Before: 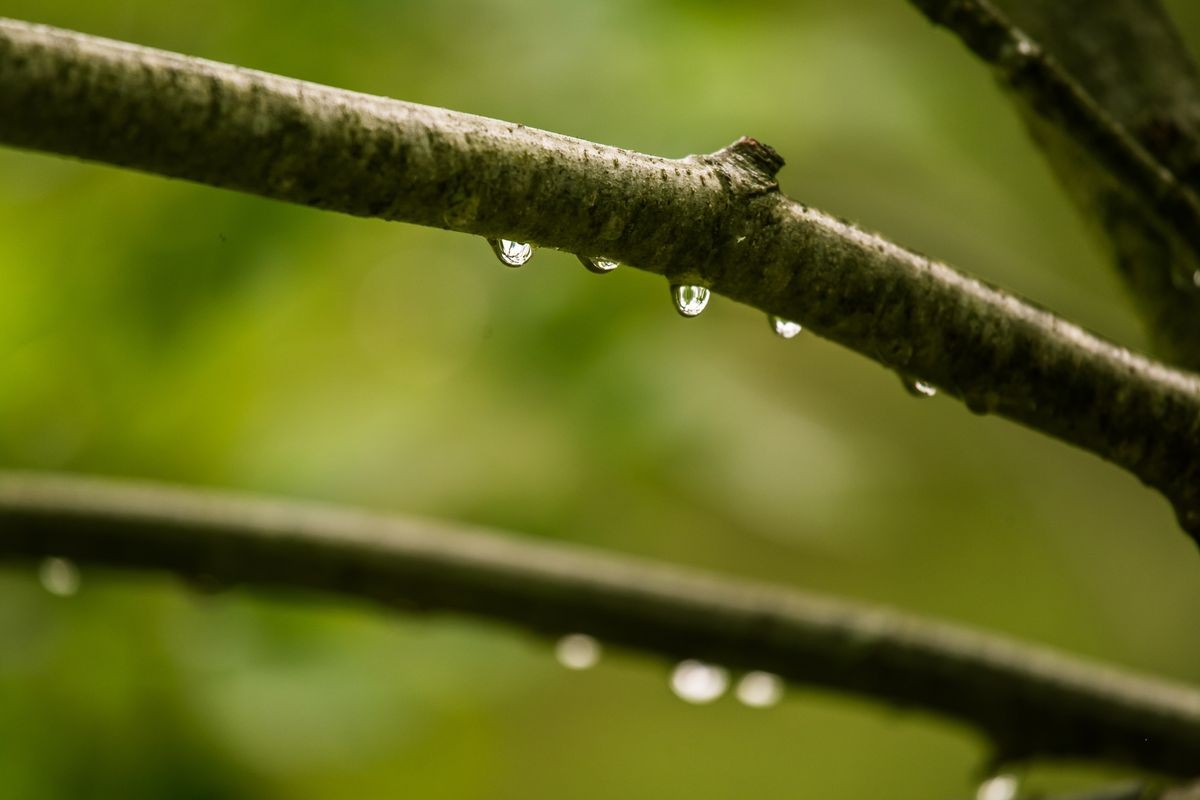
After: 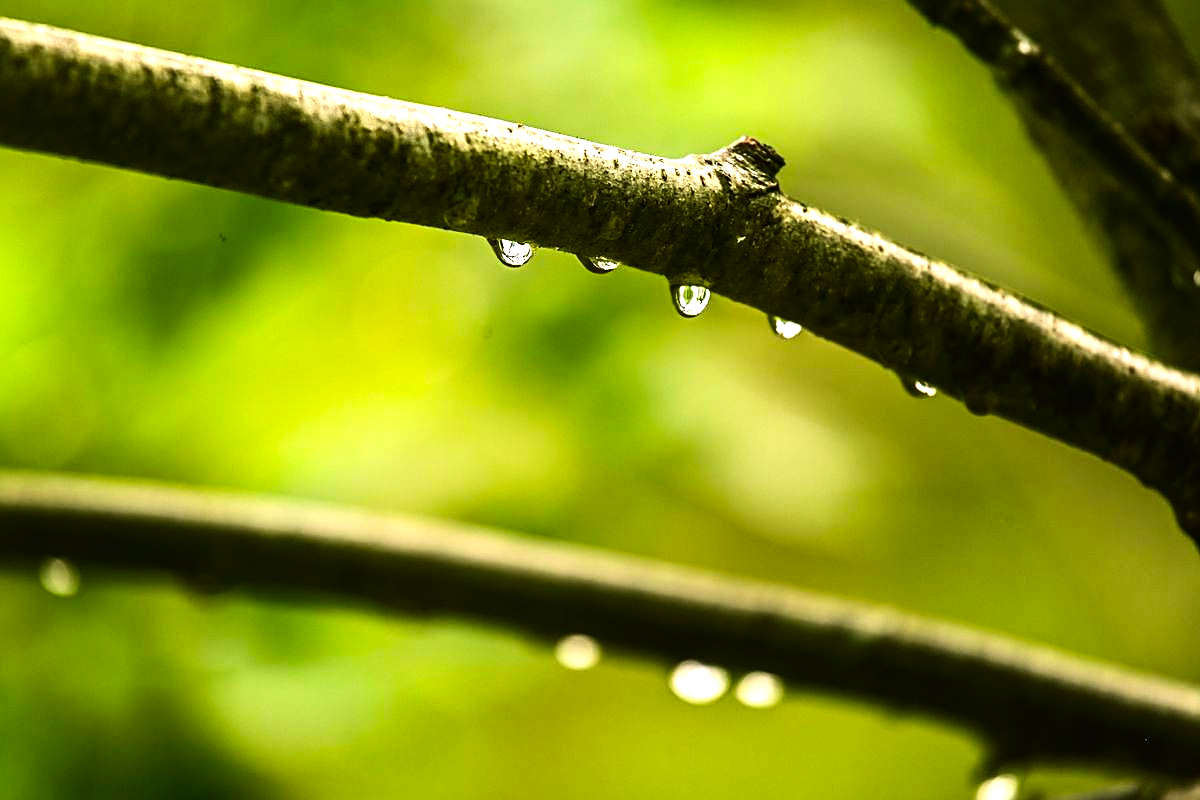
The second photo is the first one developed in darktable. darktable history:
sharpen: on, module defaults
exposure: black level correction -0.002, exposure 0.54 EV, compensate highlight preservation false
contrast brightness saturation: contrast 0.16, saturation 0.32
tone equalizer: -8 EV -0.75 EV, -7 EV -0.7 EV, -6 EV -0.6 EV, -5 EV -0.4 EV, -3 EV 0.4 EV, -2 EV 0.6 EV, -1 EV 0.7 EV, +0 EV 0.75 EV, edges refinement/feathering 500, mask exposure compensation -1.57 EV, preserve details no
